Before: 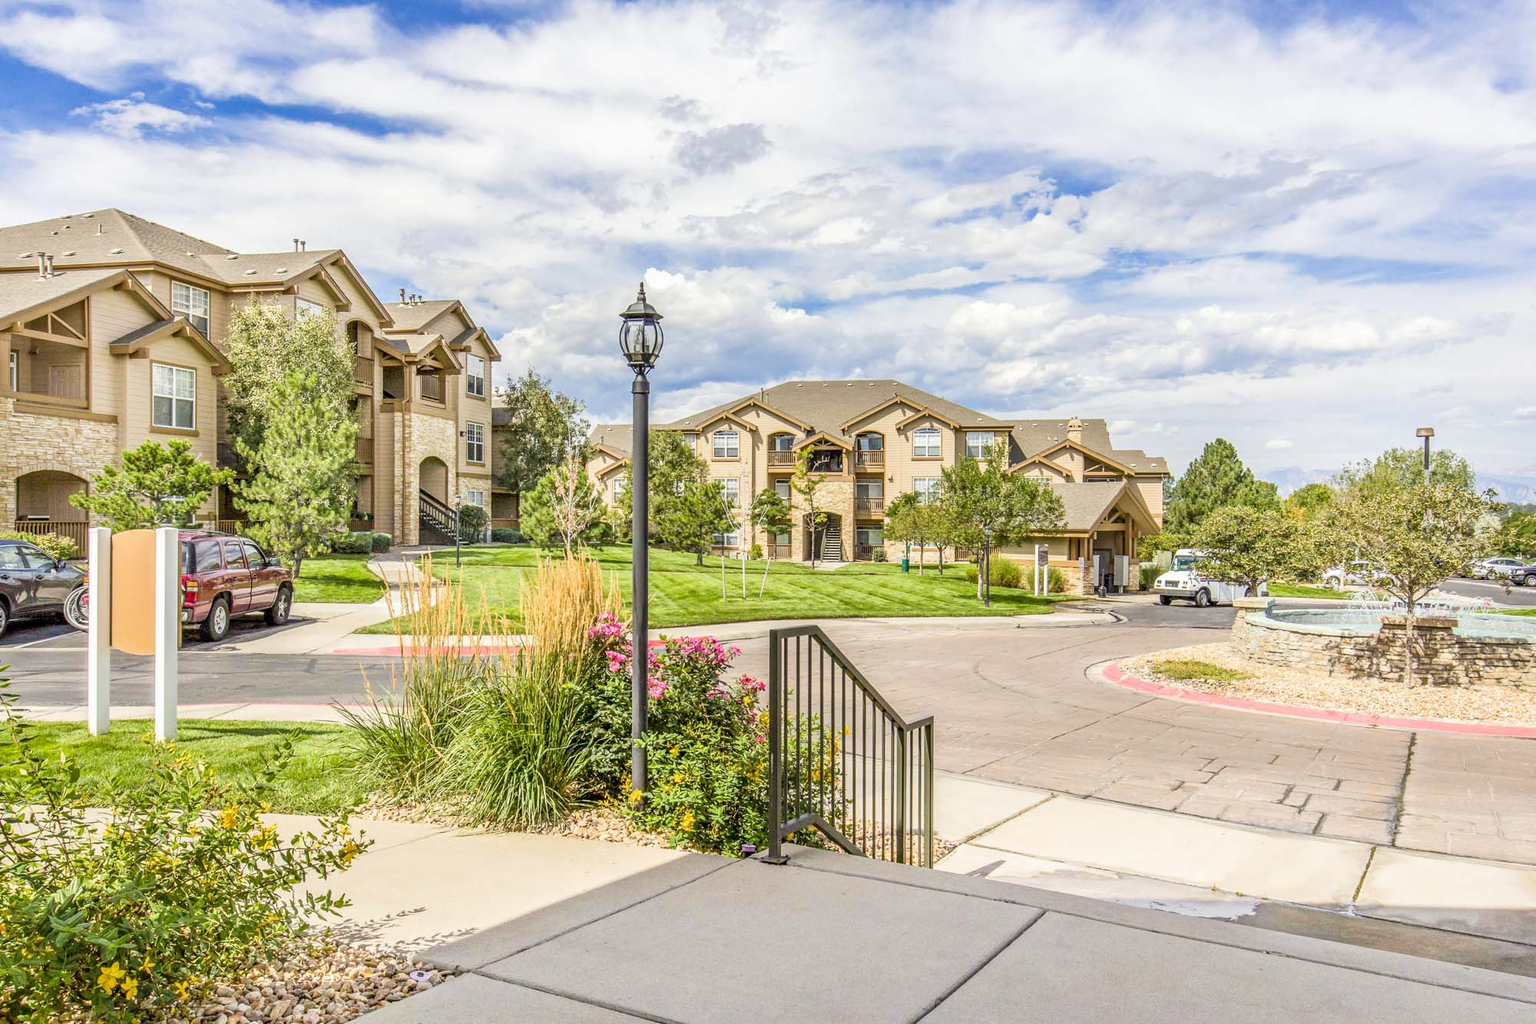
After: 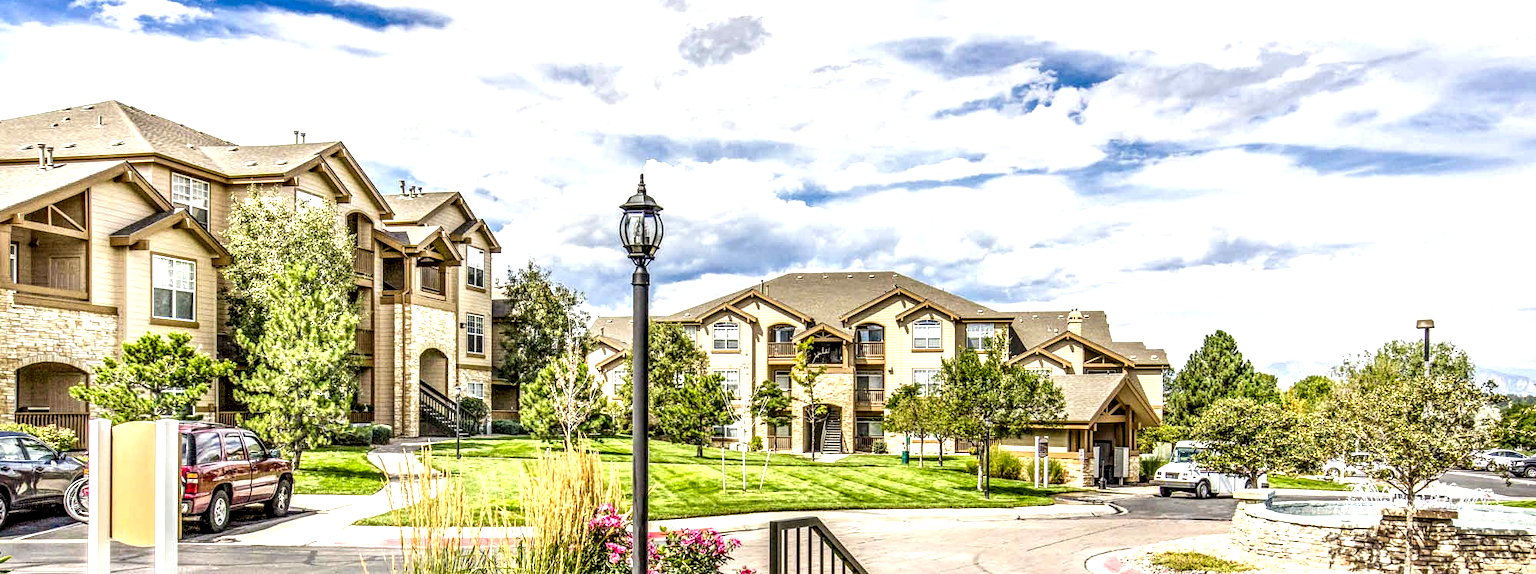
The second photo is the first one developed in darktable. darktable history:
local contrast: highlights 20%, detail 197%
vibrance: on, module defaults
crop and rotate: top 10.605%, bottom 33.274%
exposure: black level correction 0, exposure 0.5 EV, compensate highlight preservation false
